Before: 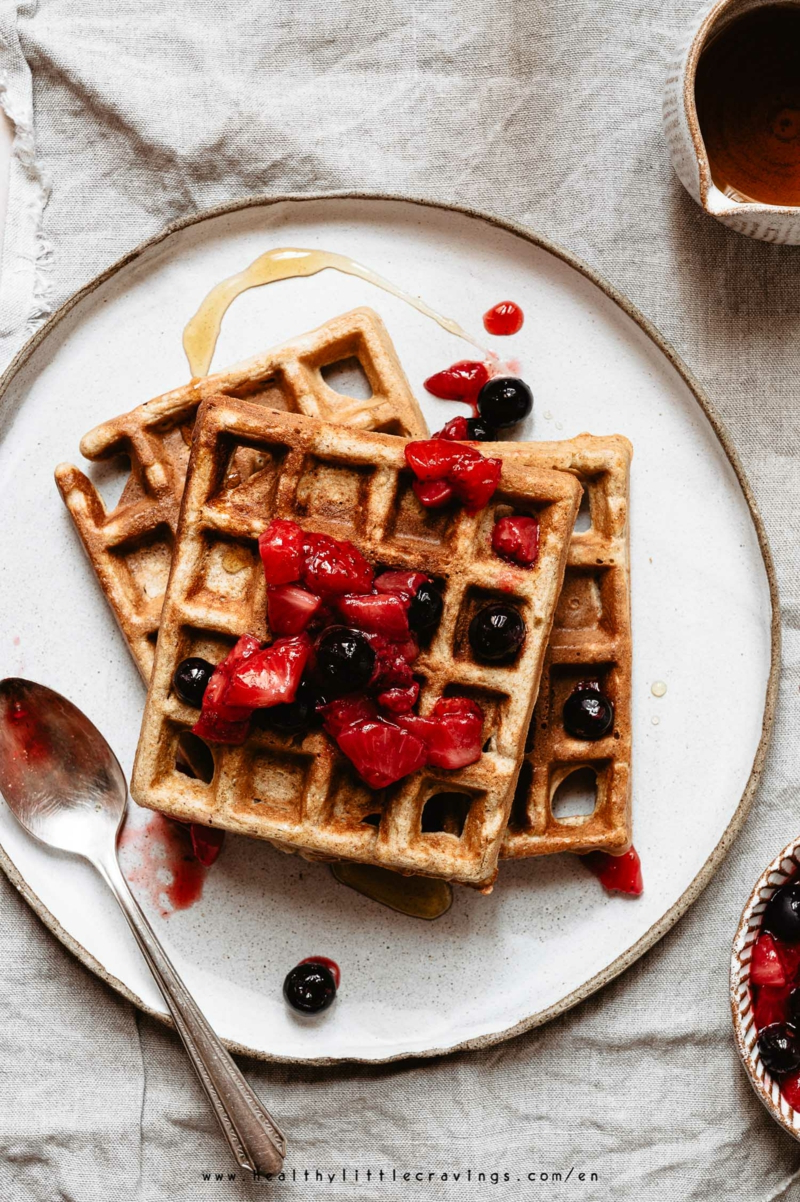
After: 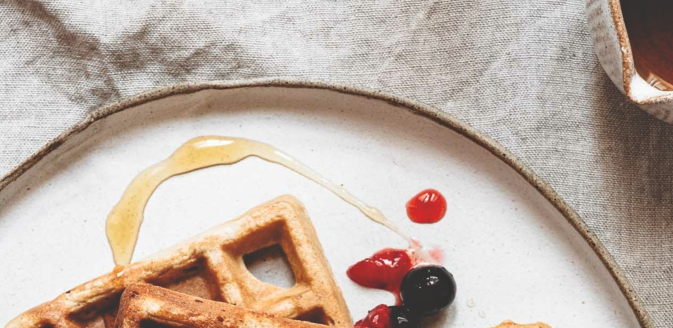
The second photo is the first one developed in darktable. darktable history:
exposure: black level correction -0.029, compensate highlight preservation false
crop and rotate: left 9.646%, top 9.37%, right 6.159%, bottom 63.327%
haze removal: adaptive false
